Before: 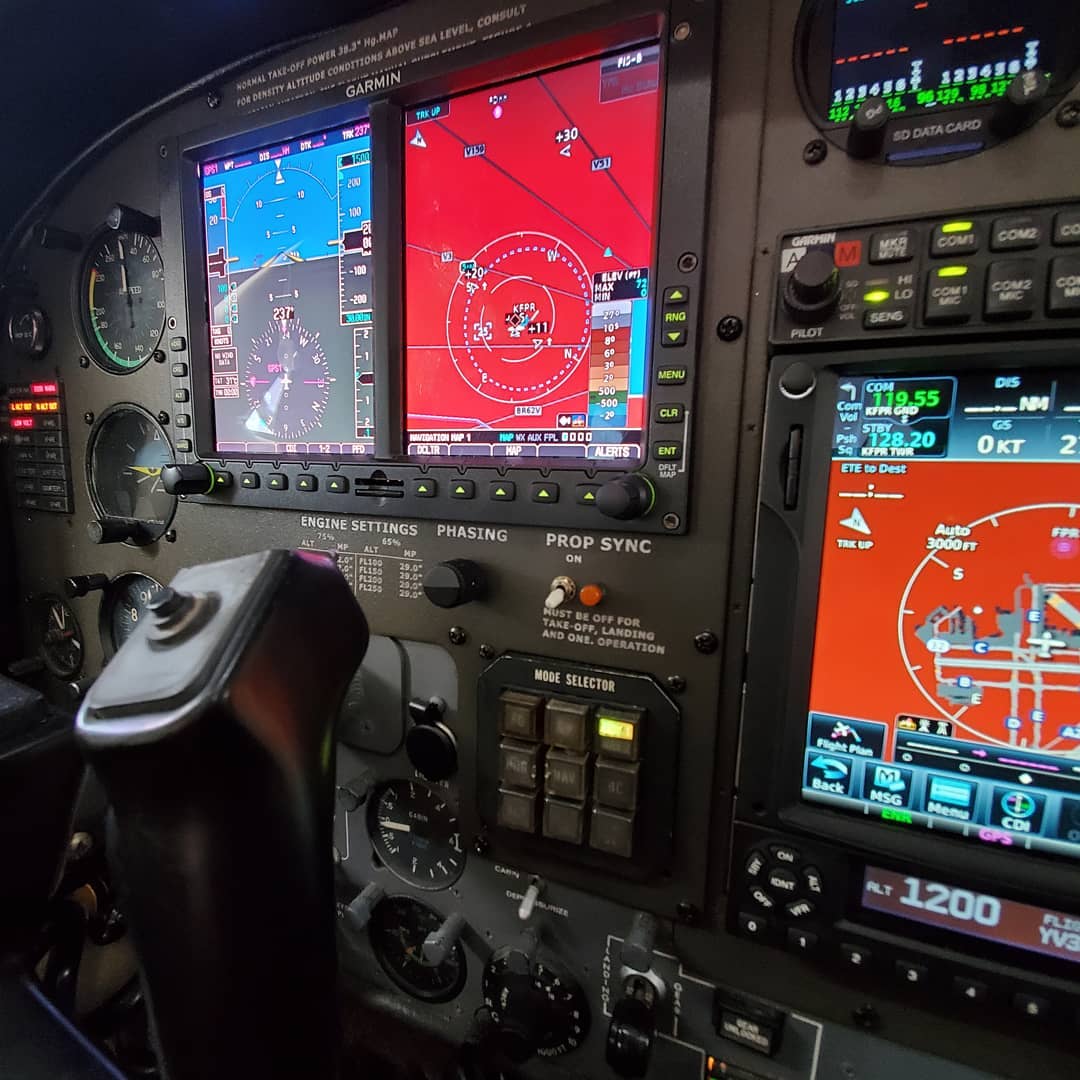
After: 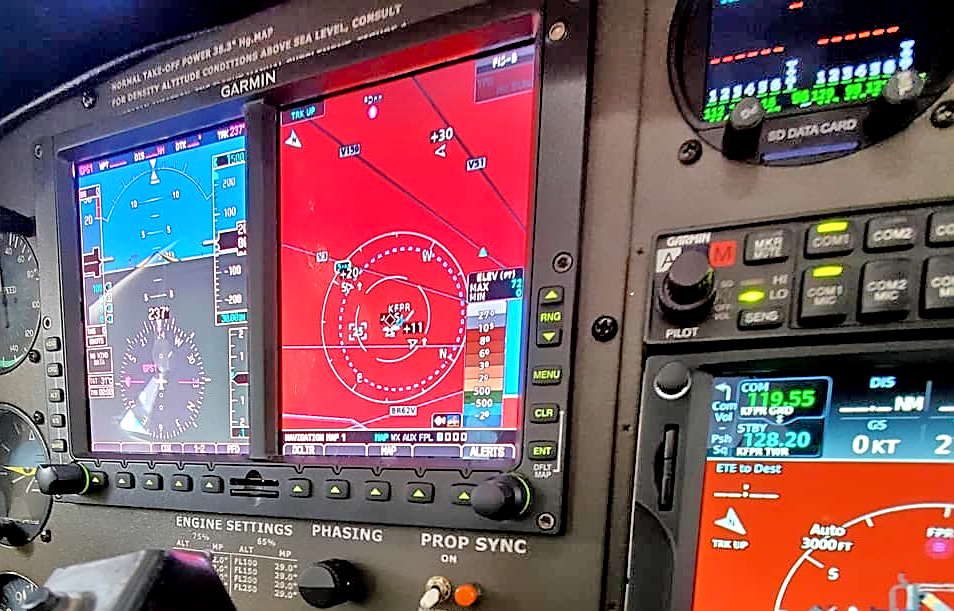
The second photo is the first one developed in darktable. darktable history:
exposure: black level correction 0.005, exposure 0.275 EV, compensate highlight preservation false
crop and rotate: left 11.647%, bottom 43.387%
tone equalizer: -7 EV 0.161 EV, -6 EV 0.626 EV, -5 EV 1.18 EV, -4 EV 1.36 EV, -3 EV 1.15 EV, -2 EV 0.6 EV, -1 EV 0.166 EV
shadows and highlights: soften with gaussian
sharpen: on, module defaults
